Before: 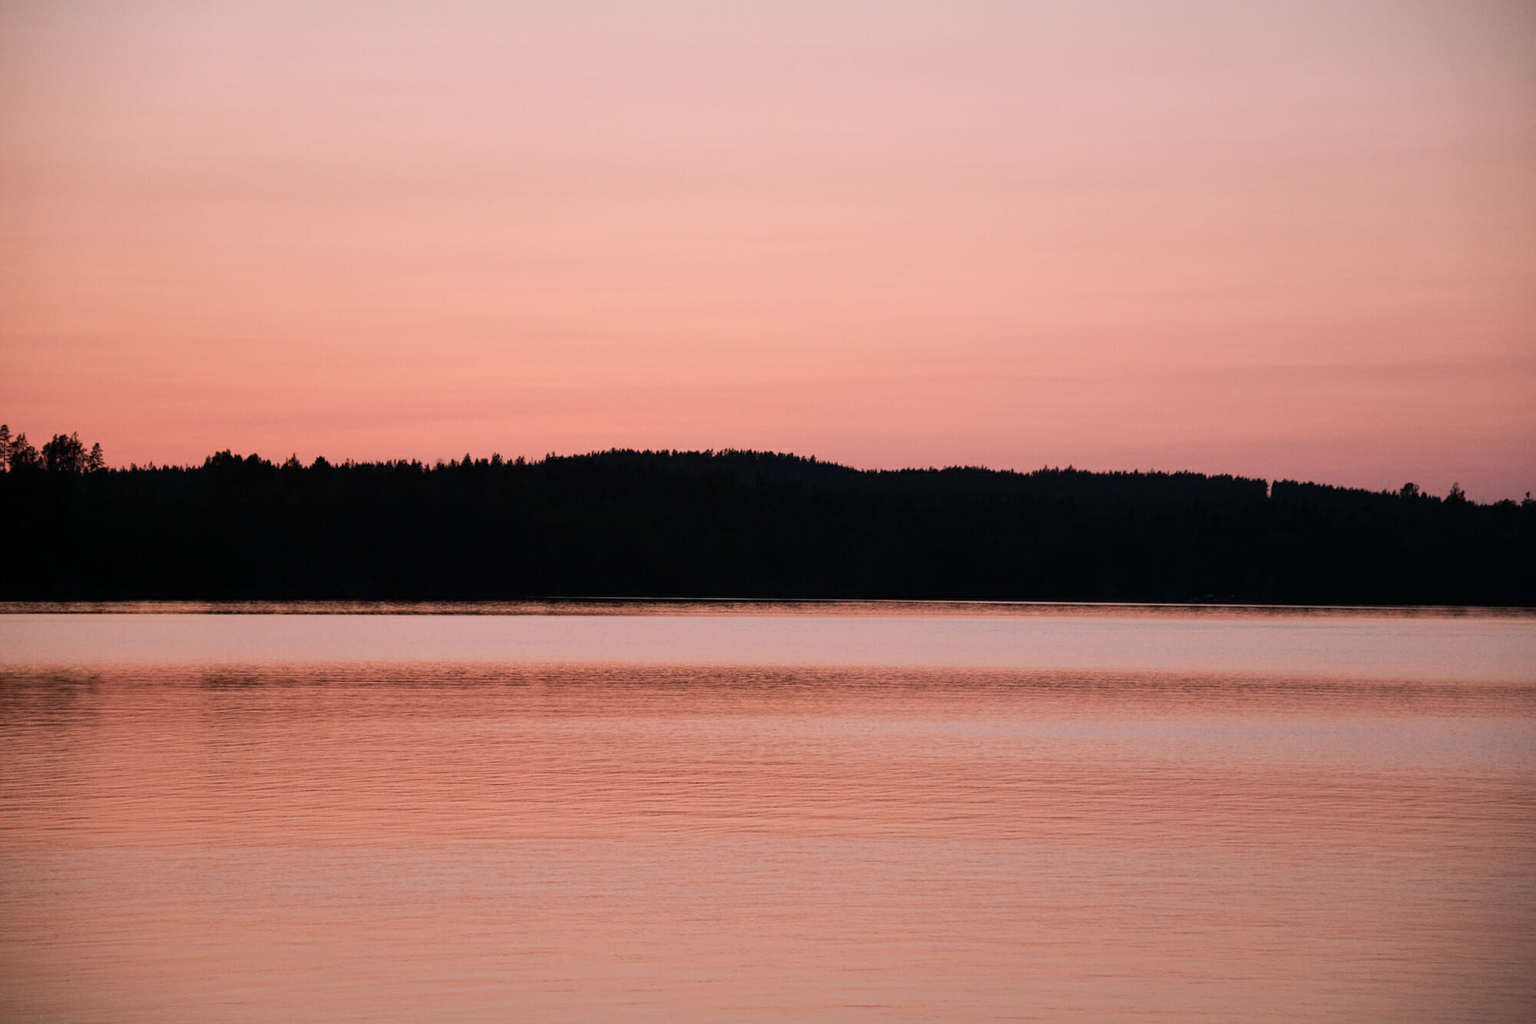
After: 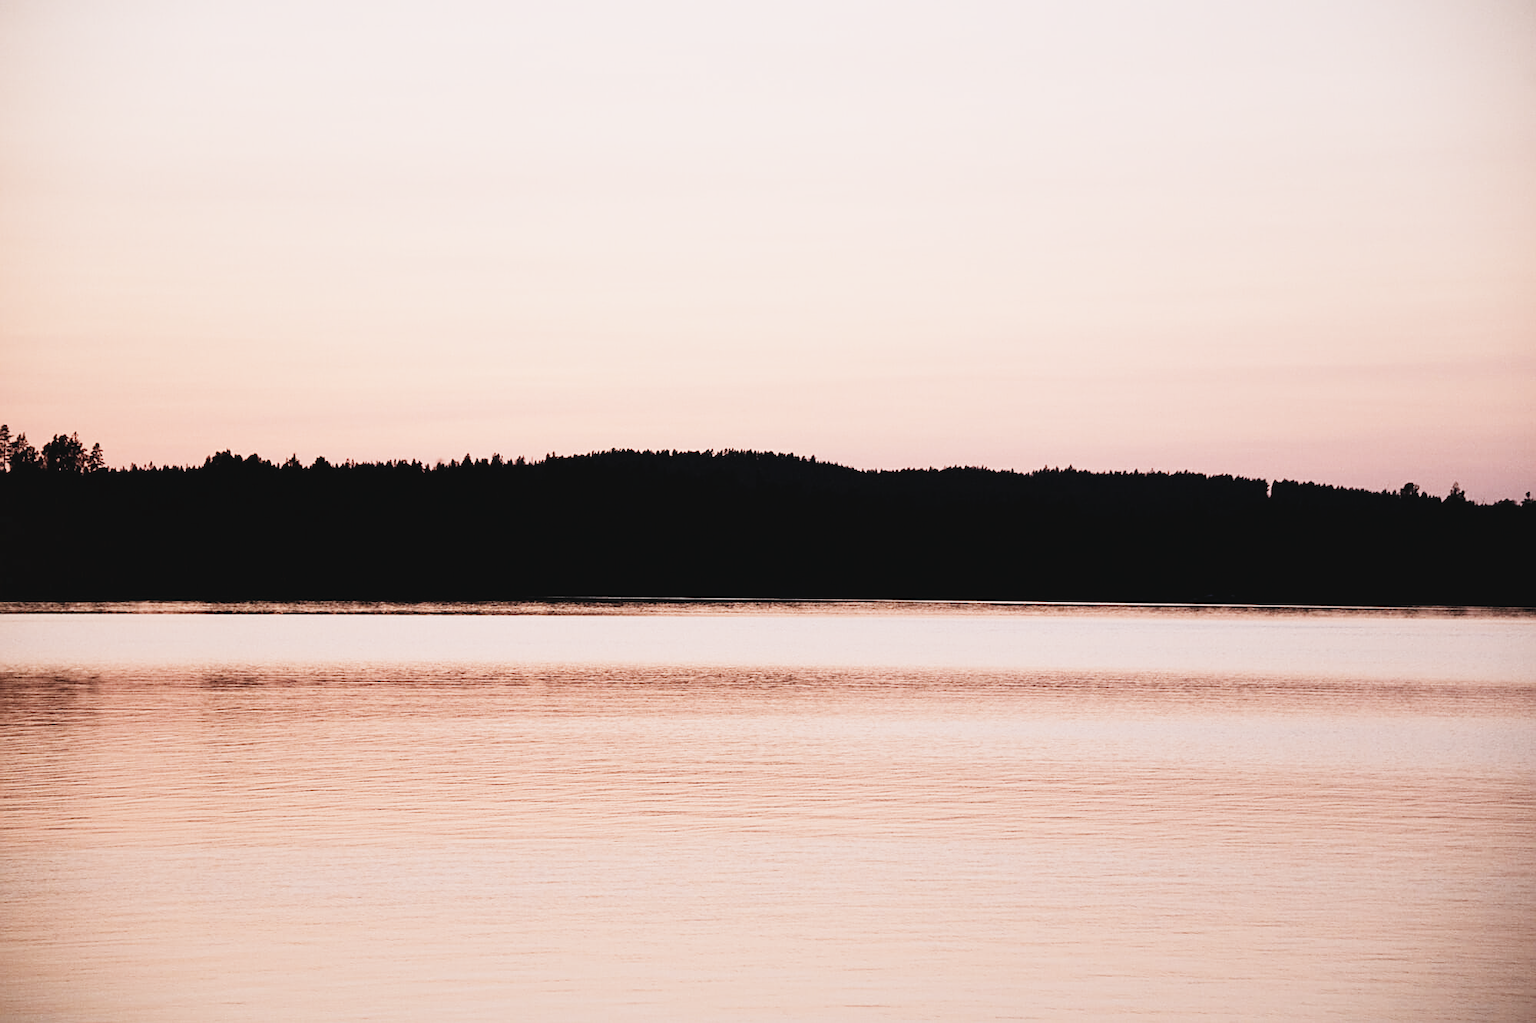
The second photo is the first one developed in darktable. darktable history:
sharpen: on, module defaults
contrast brightness saturation: contrast -0.058, saturation -0.394
base curve: curves: ch0 [(0, 0.003) (0.001, 0.002) (0.006, 0.004) (0.02, 0.022) (0.048, 0.086) (0.094, 0.234) (0.162, 0.431) (0.258, 0.629) (0.385, 0.8) (0.548, 0.918) (0.751, 0.988) (1, 1)], preserve colors none
